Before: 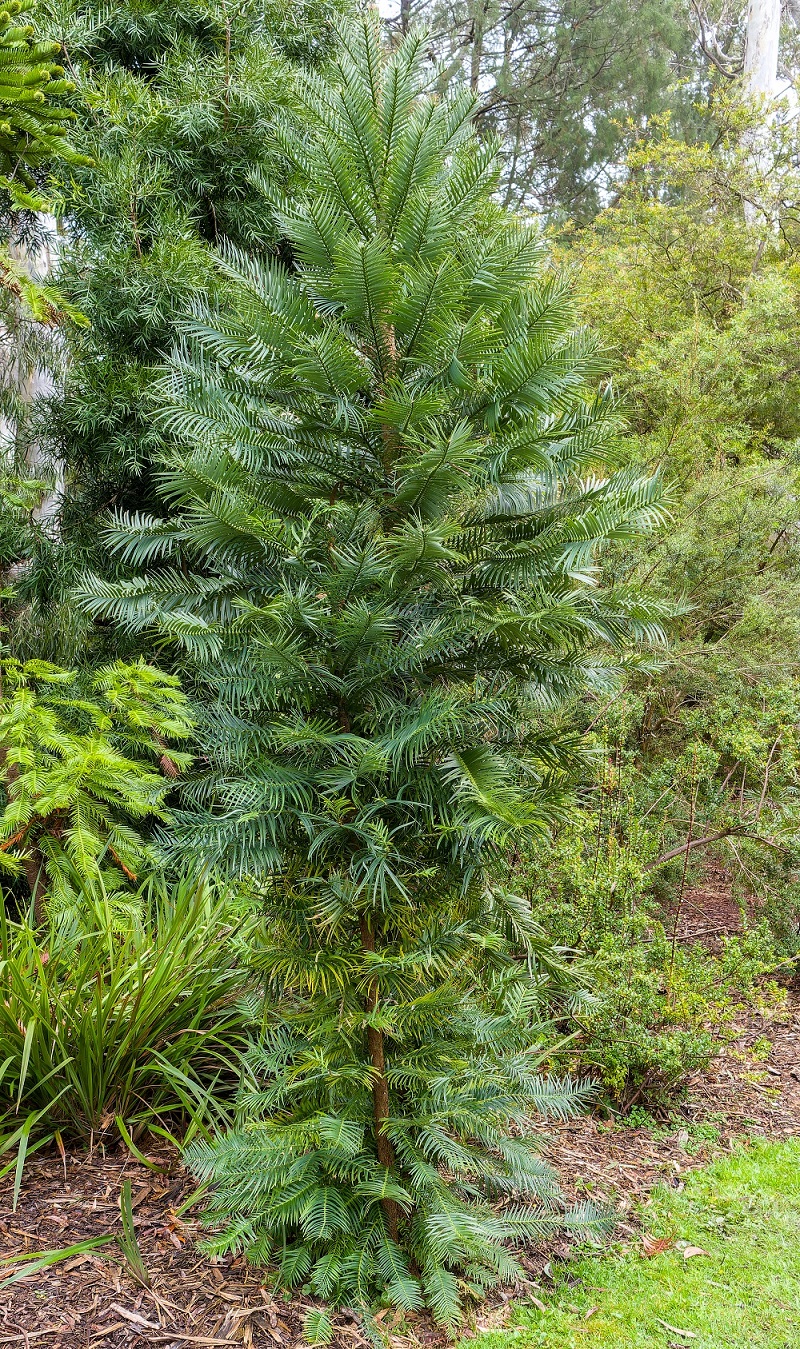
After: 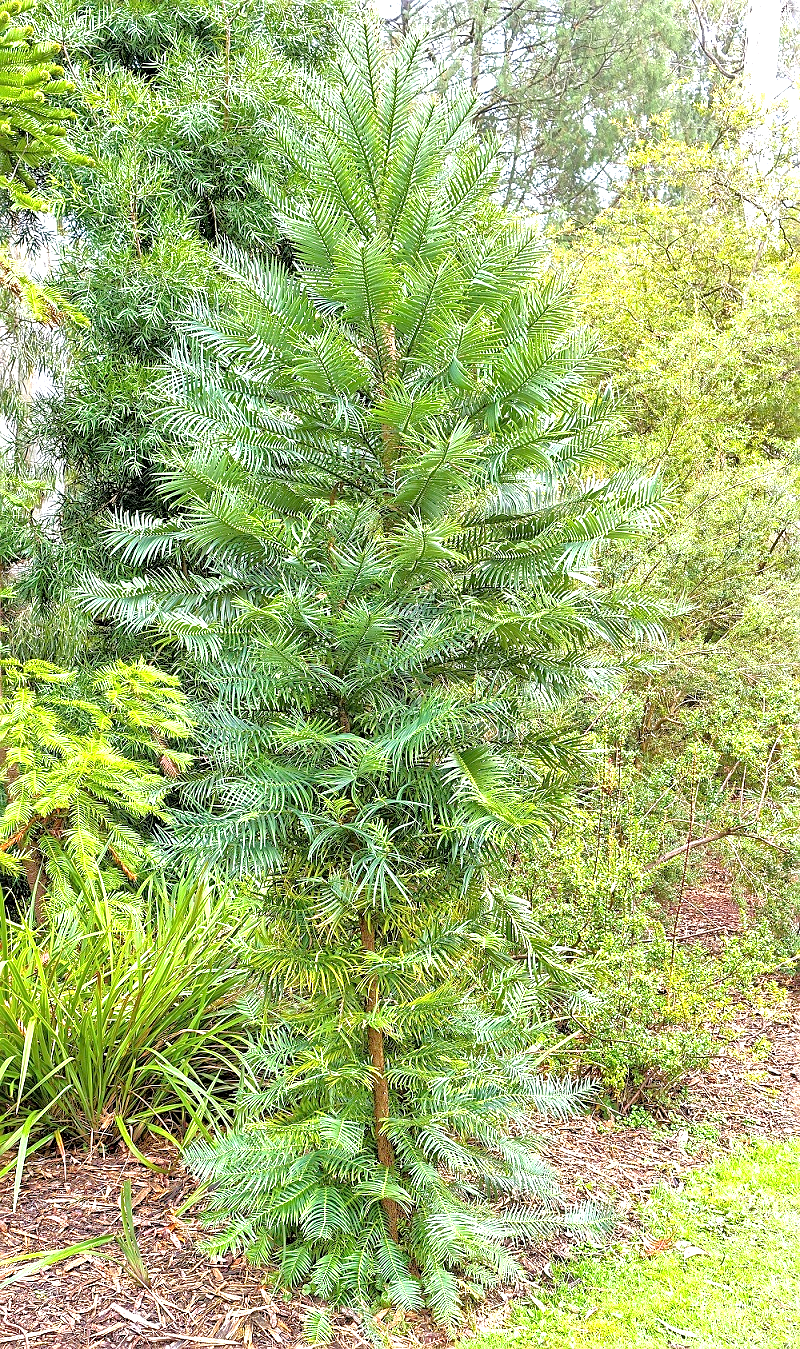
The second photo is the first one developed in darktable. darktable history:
white balance: red 1, blue 1
tone equalizer: -7 EV 0.15 EV, -6 EV 0.6 EV, -5 EV 1.15 EV, -4 EV 1.33 EV, -3 EV 1.15 EV, -2 EV 0.6 EV, -1 EV 0.15 EV, mask exposure compensation -0.5 EV
exposure: black level correction 0, exposure 1.173 EV, compensate exposure bias true, compensate highlight preservation false
sharpen: on, module defaults
